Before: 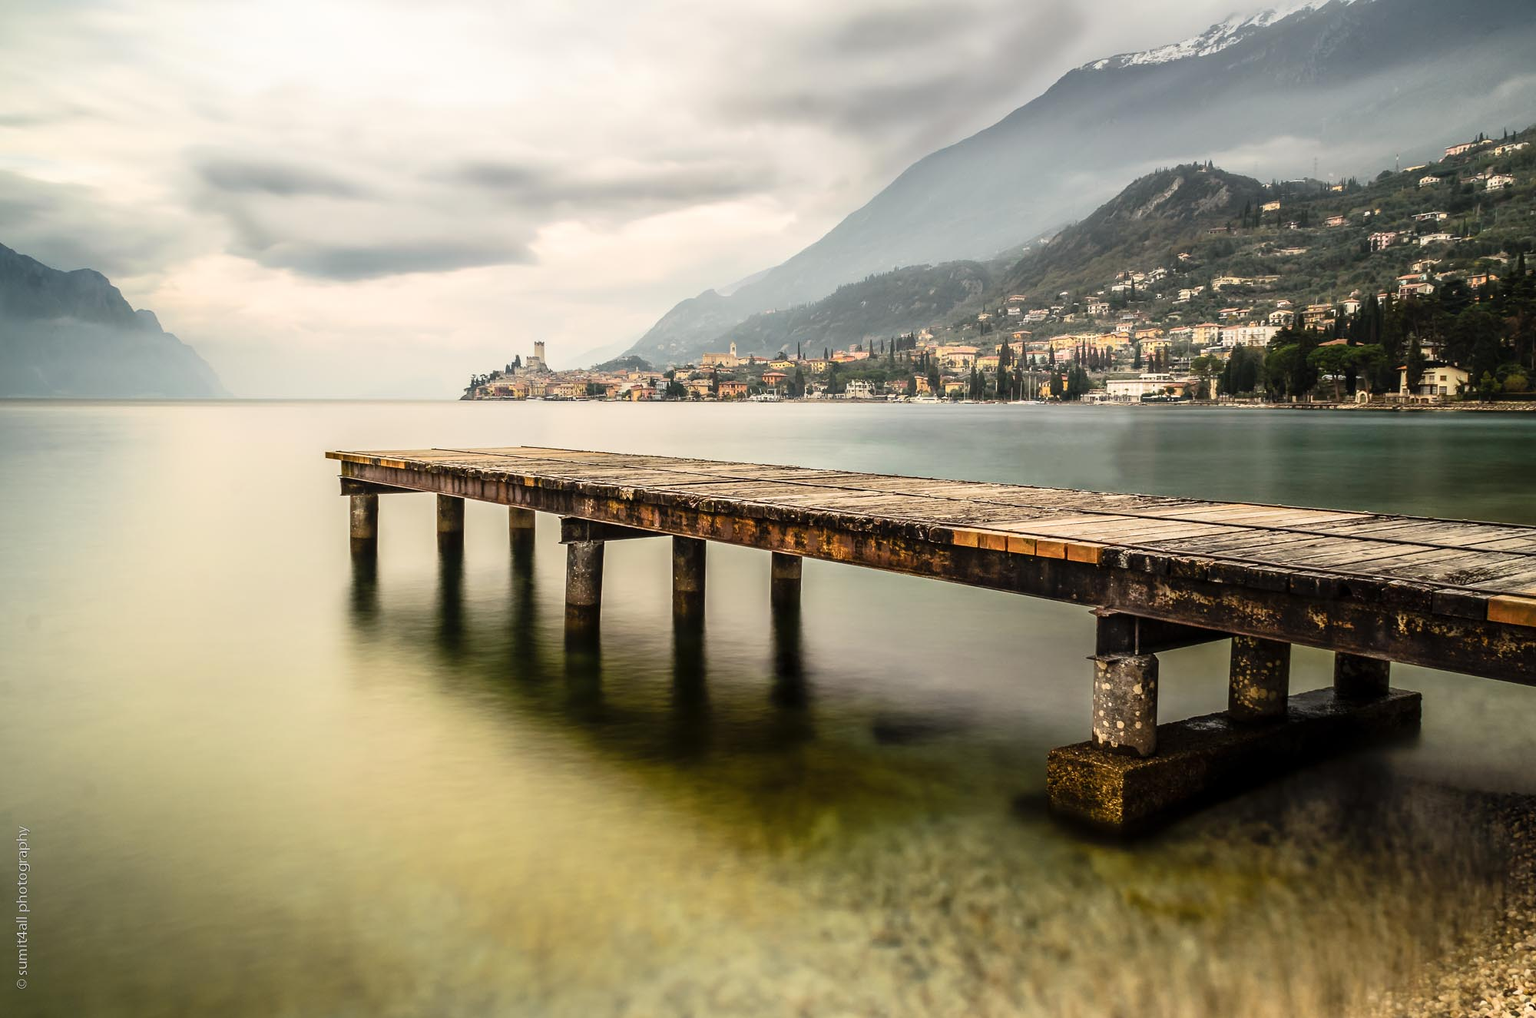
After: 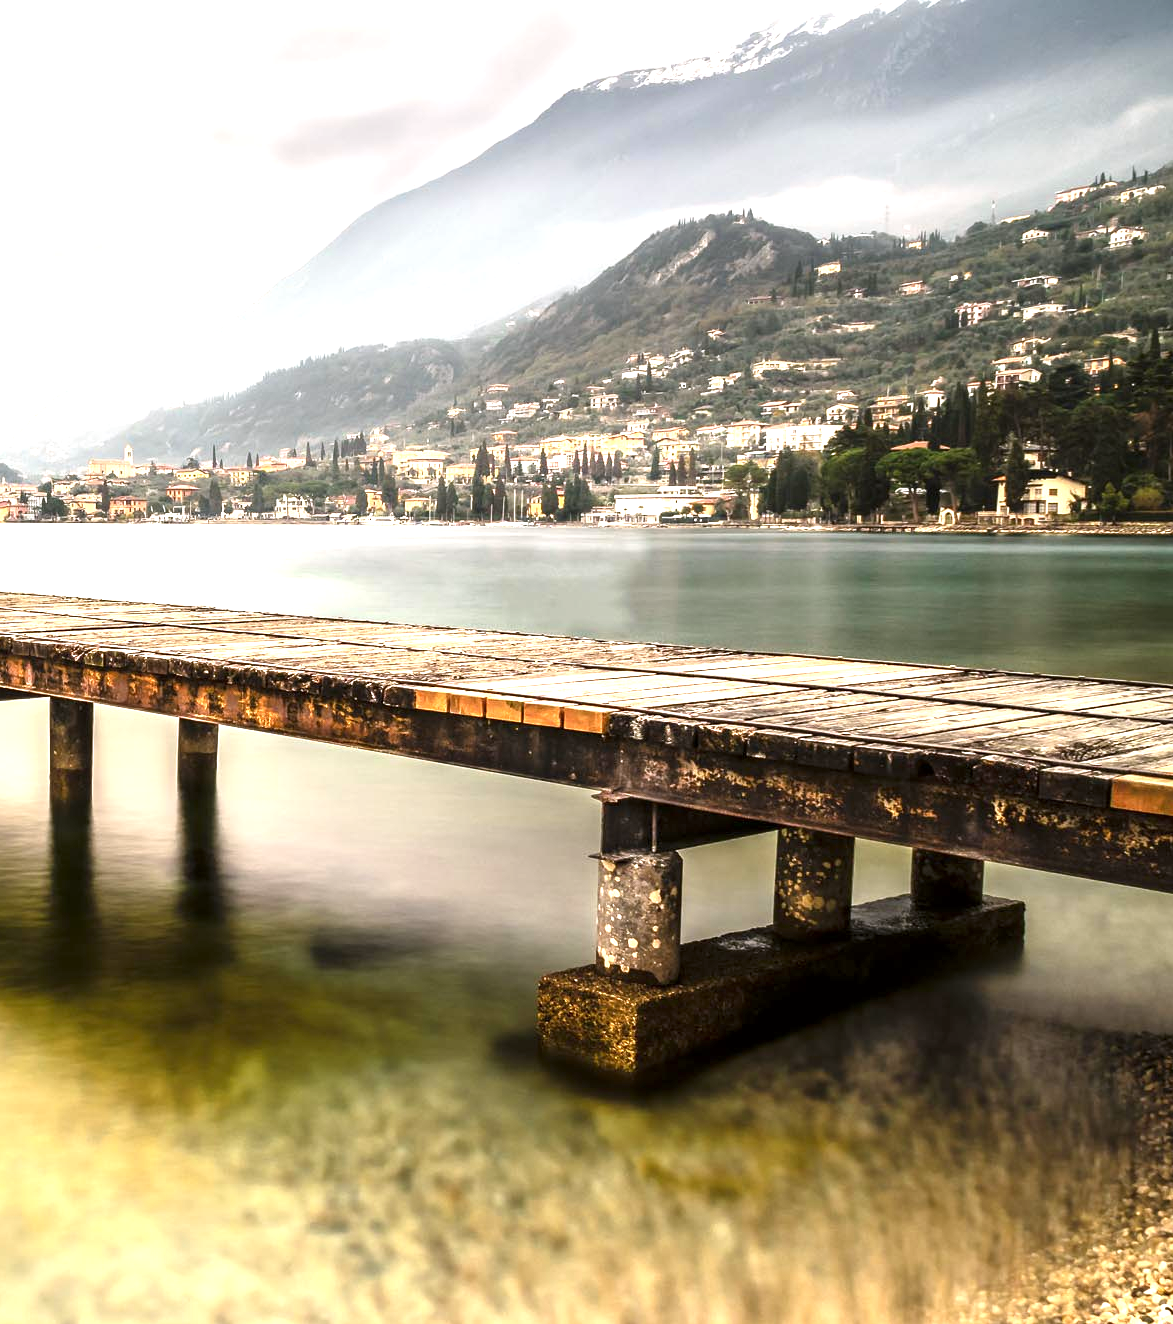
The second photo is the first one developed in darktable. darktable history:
crop: left 41.321%
exposure: exposure 1.159 EV, compensate highlight preservation false
color correction: highlights a* 3.08, highlights b* -1.53, shadows a* -0.069, shadows b* 2.29, saturation 0.983
